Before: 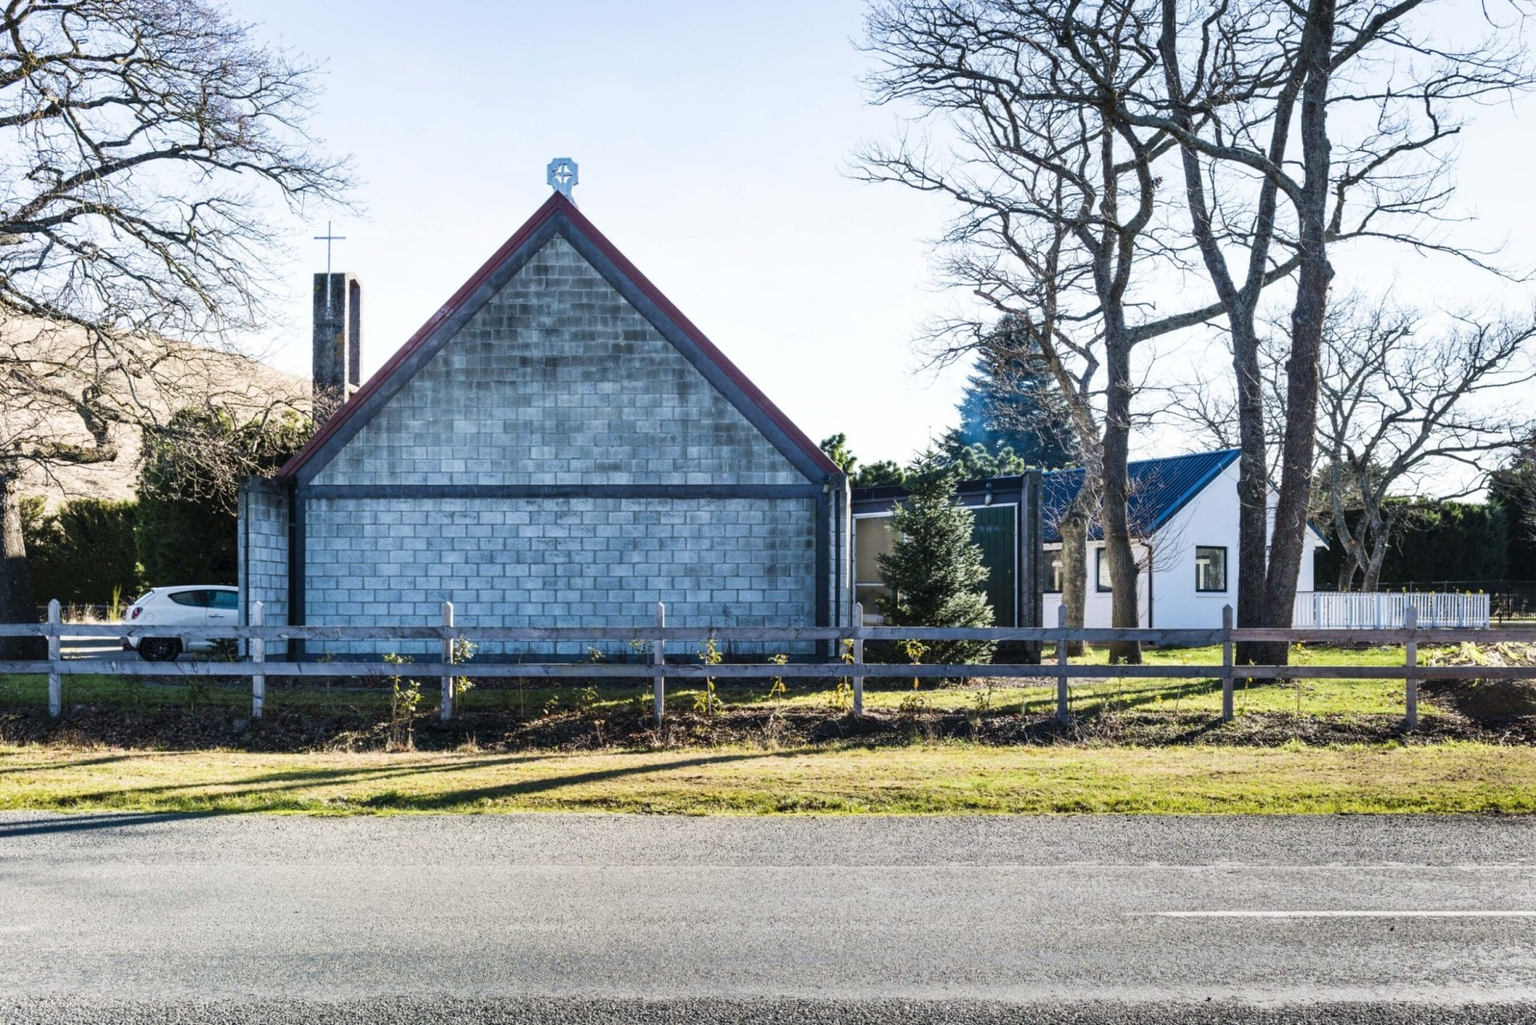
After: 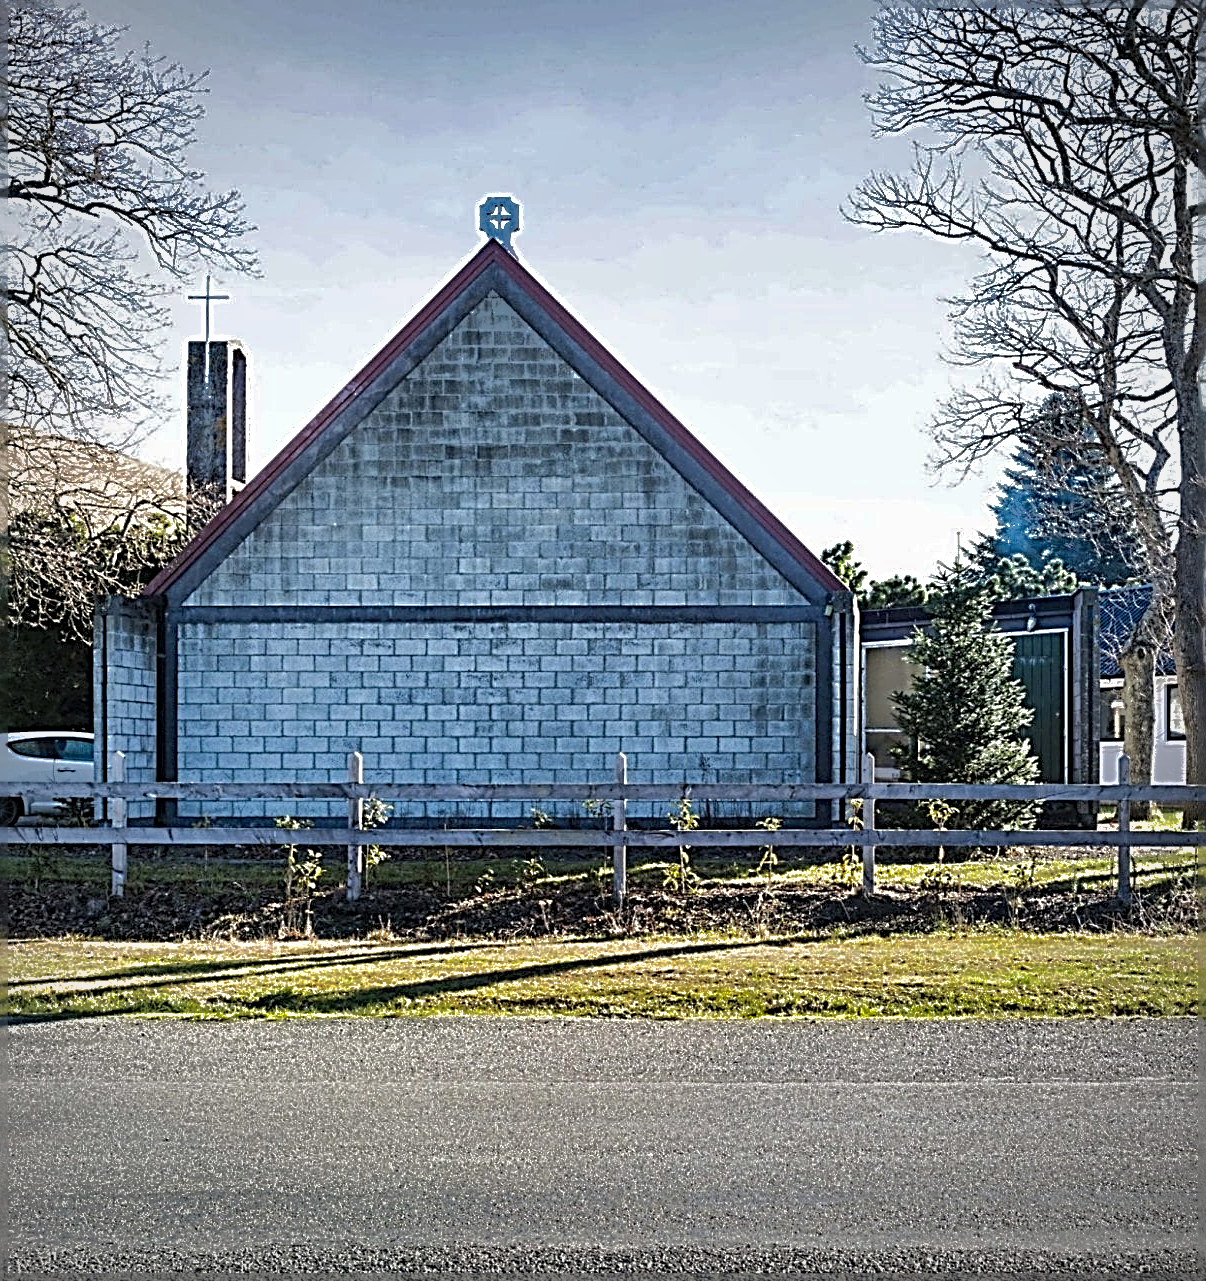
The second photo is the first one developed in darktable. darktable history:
sharpen: radius 3.158, amount 1.731
vignetting: fall-off radius 70%, automatic ratio true
crop: left 10.644%, right 26.528%
shadows and highlights: shadows 38.43, highlights -74.54
